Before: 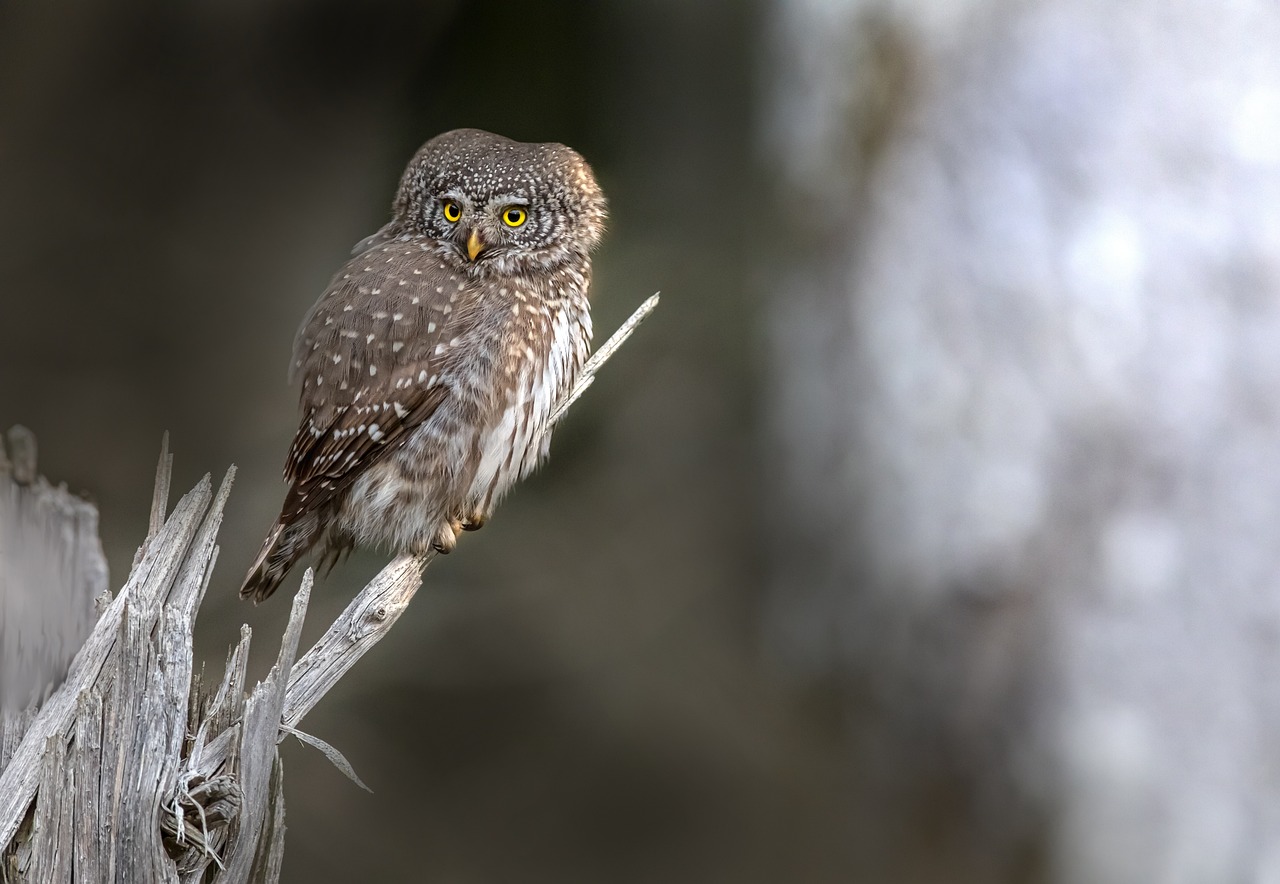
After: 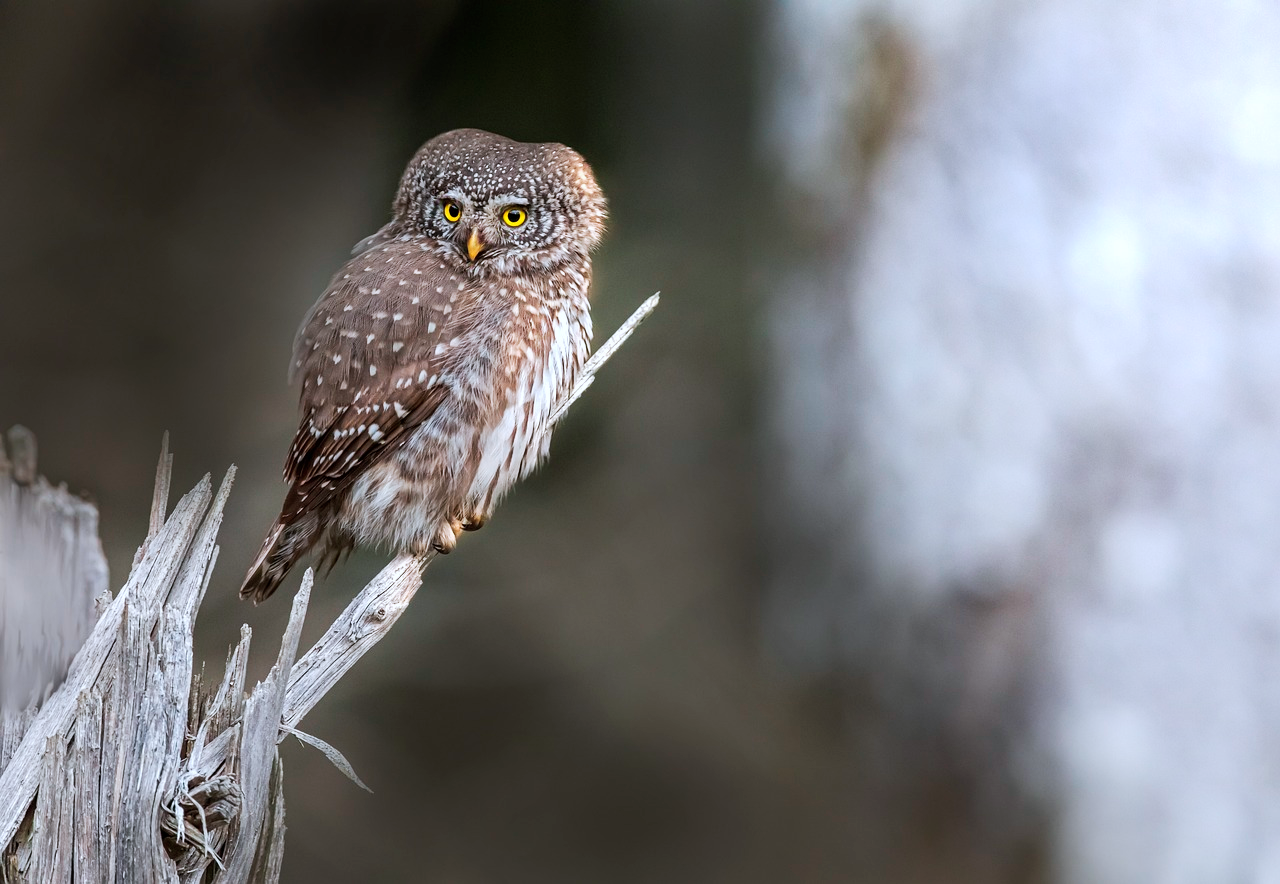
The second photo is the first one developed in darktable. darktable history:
color correction: highlights a* -0.772, highlights b* -8.92
tone curve: curves: ch0 [(0, 0) (0.003, 0.006) (0.011, 0.015) (0.025, 0.032) (0.044, 0.054) (0.069, 0.079) (0.1, 0.111) (0.136, 0.146) (0.177, 0.186) (0.224, 0.229) (0.277, 0.286) (0.335, 0.348) (0.399, 0.426) (0.468, 0.514) (0.543, 0.609) (0.623, 0.706) (0.709, 0.789) (0.801, 0.862) (0.898, 0.926) (1, 1)], preserve colors none
shadows and highlights: shadows 25, highlights -25
